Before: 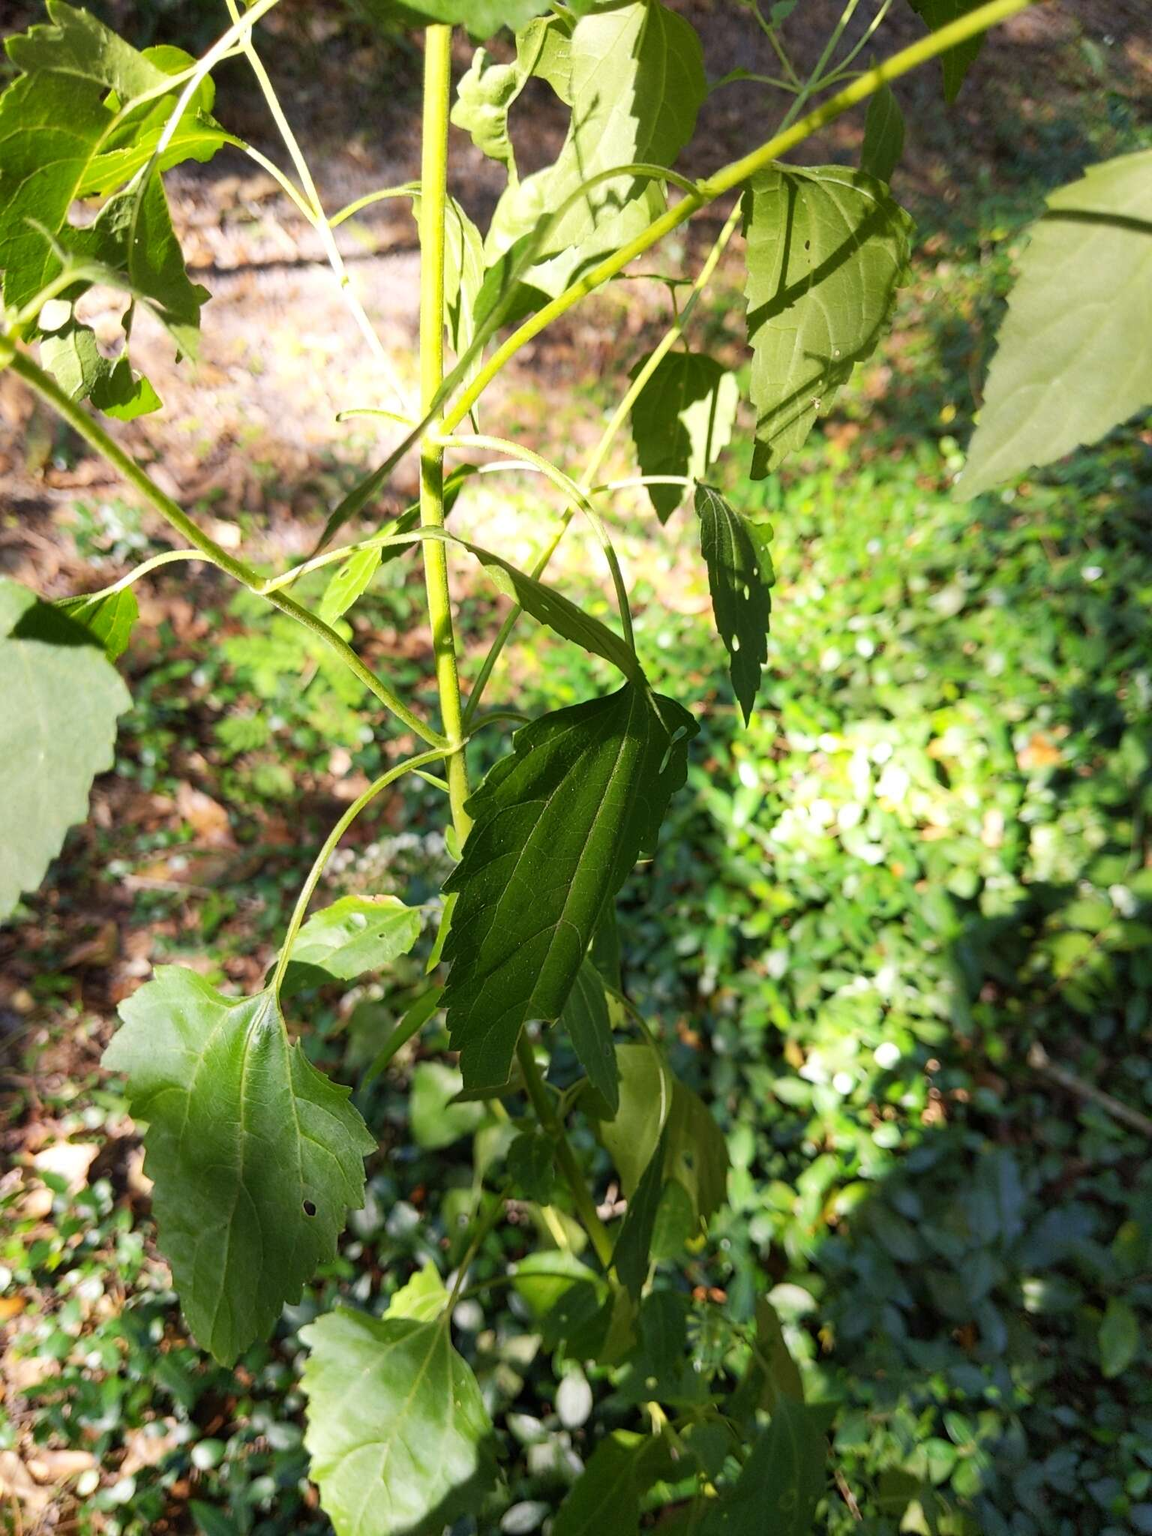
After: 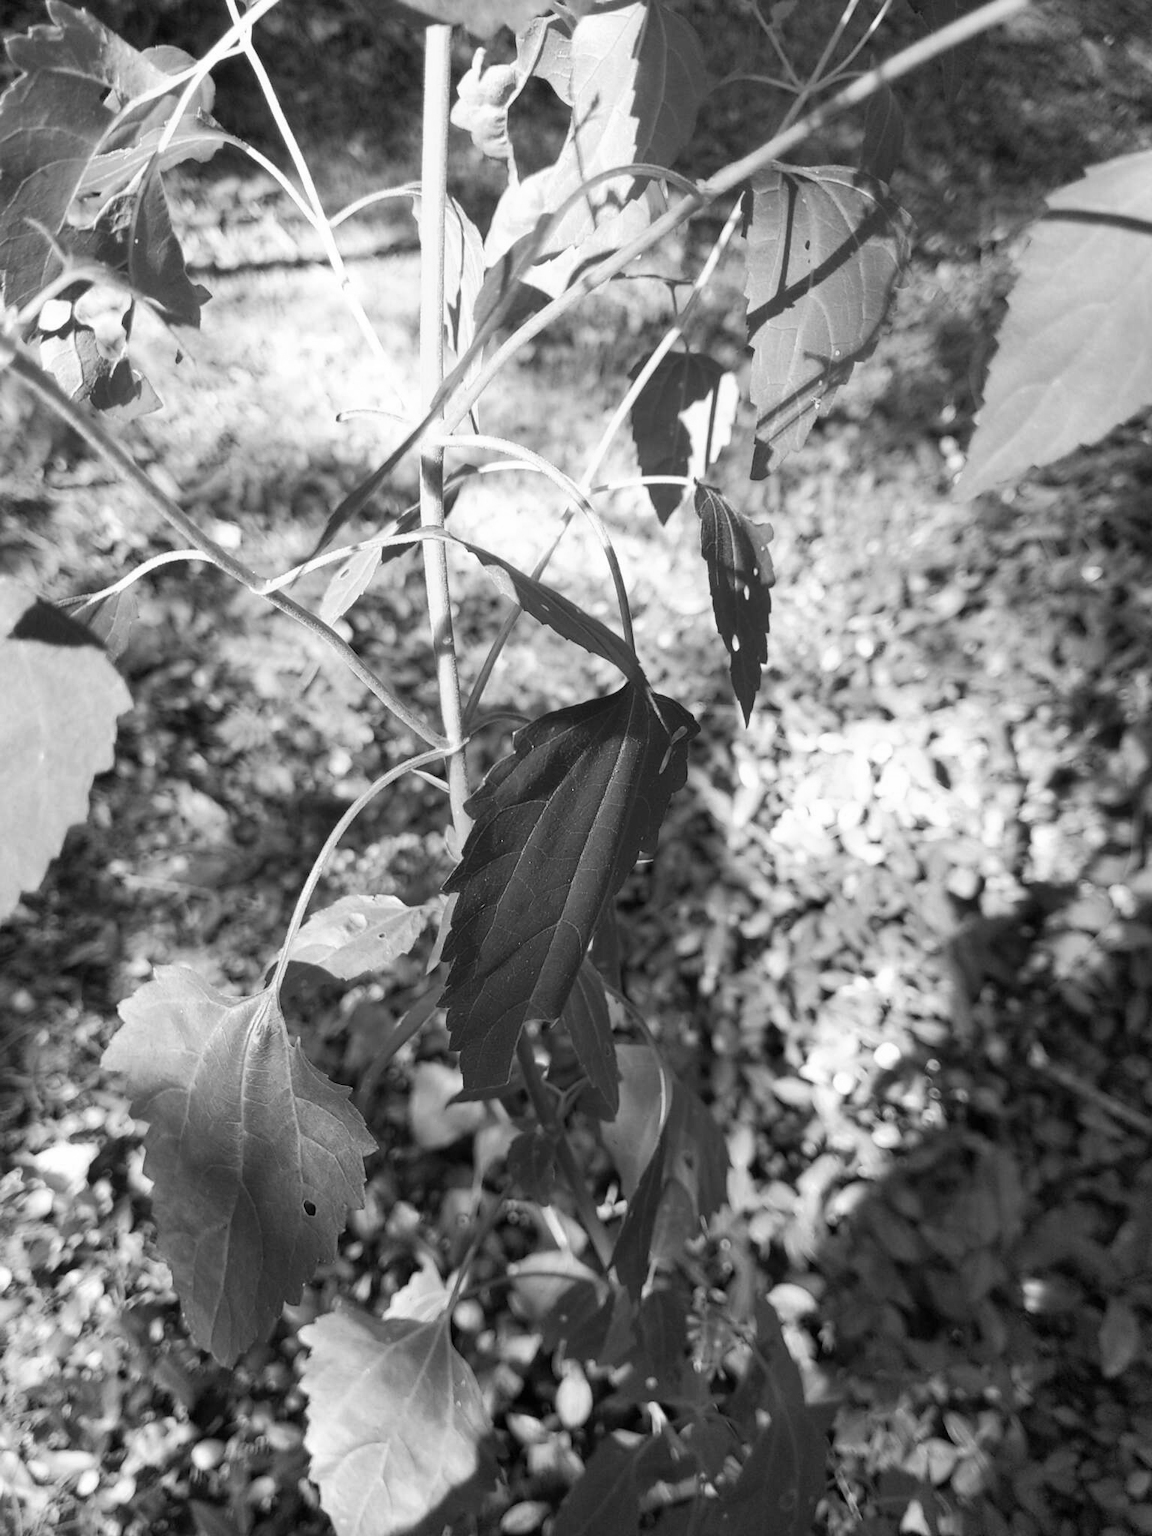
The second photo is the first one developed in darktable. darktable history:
monochrome: on, module defaults
color correction: highlights a* 5.59, highlights b* 5.24, saturation 0.68
